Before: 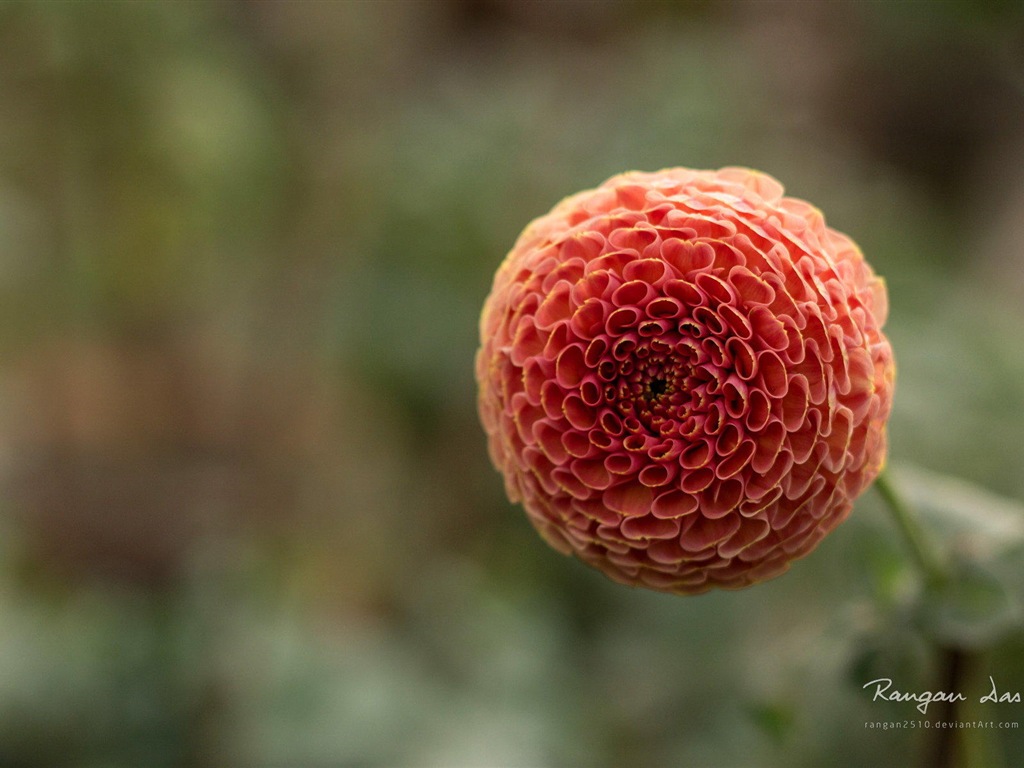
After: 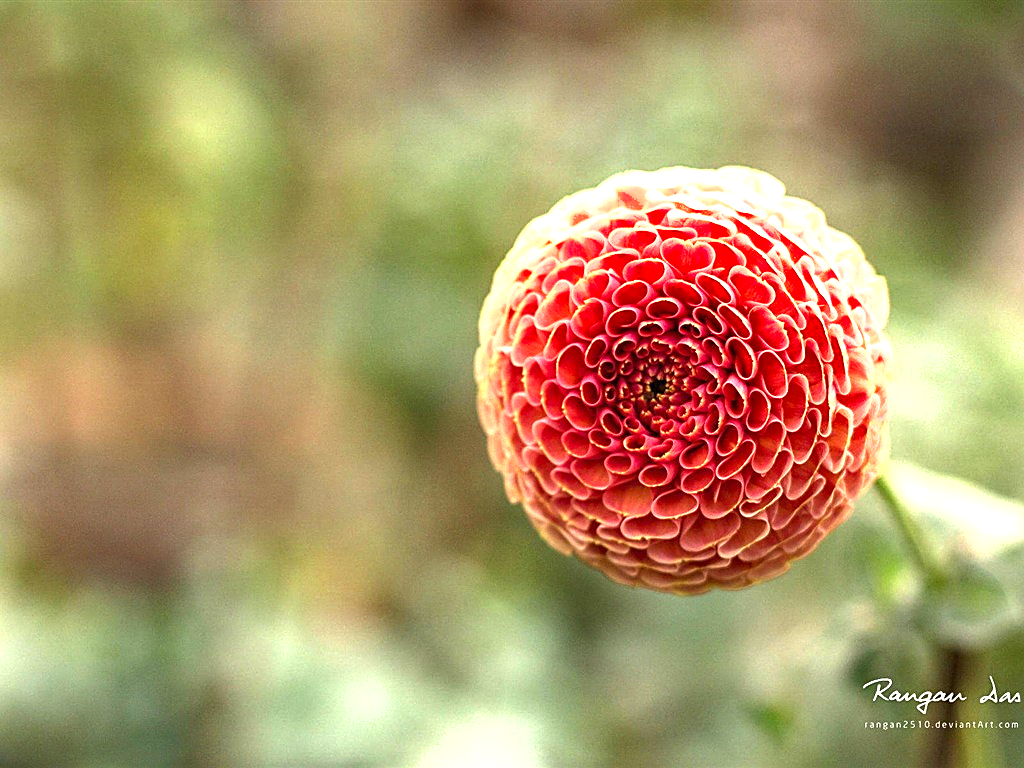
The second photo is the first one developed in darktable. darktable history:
sharpen: on, module defaults
exposure: exposure 1.99 EV, compensate highlight preservation false
shadows and highlights: soften with gaussian
